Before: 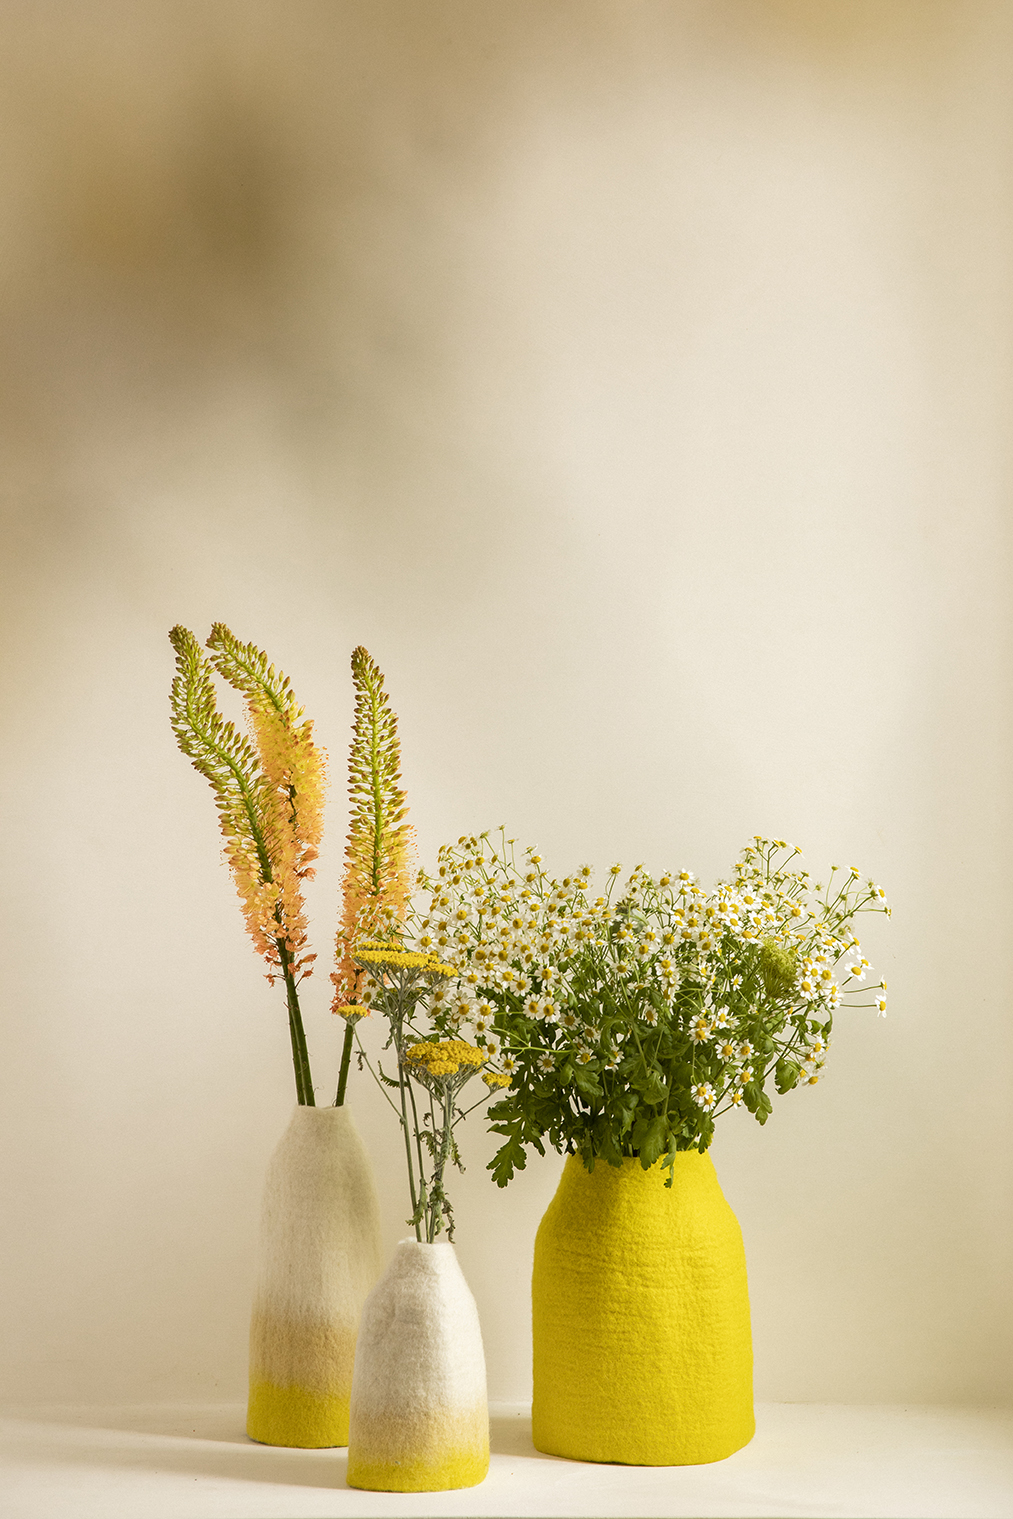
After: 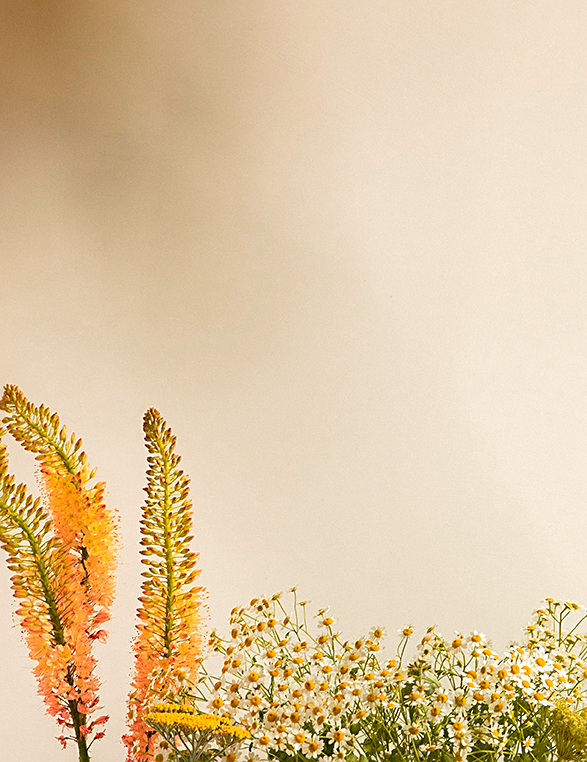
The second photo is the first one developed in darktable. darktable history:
color zones: curves: ch1 [(0.235, 0.558) (0.75, 0.5)]; ch2 [(0.25, 0.462) (0.749, 0.457)]
crop: left 20.619%, top 15.694%, right 21.394%, bottom 34.077%
sharpen: on, module defaults
exposure: black level correction -0.003, exposure 0.042 EV, compensate highlight preservation false
